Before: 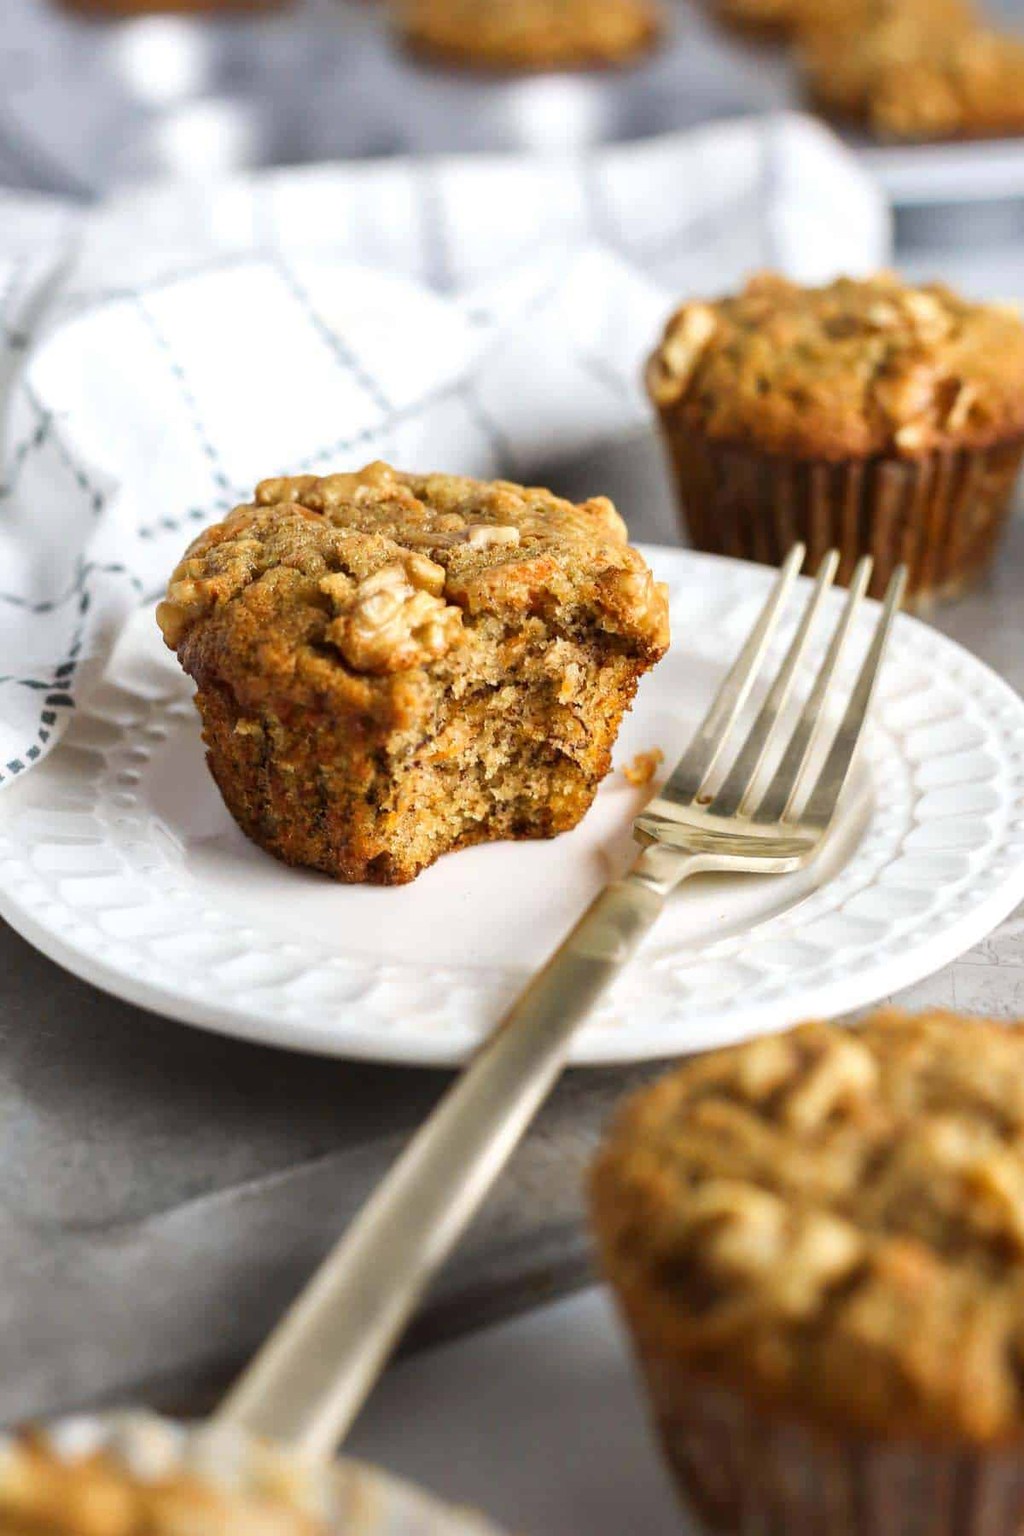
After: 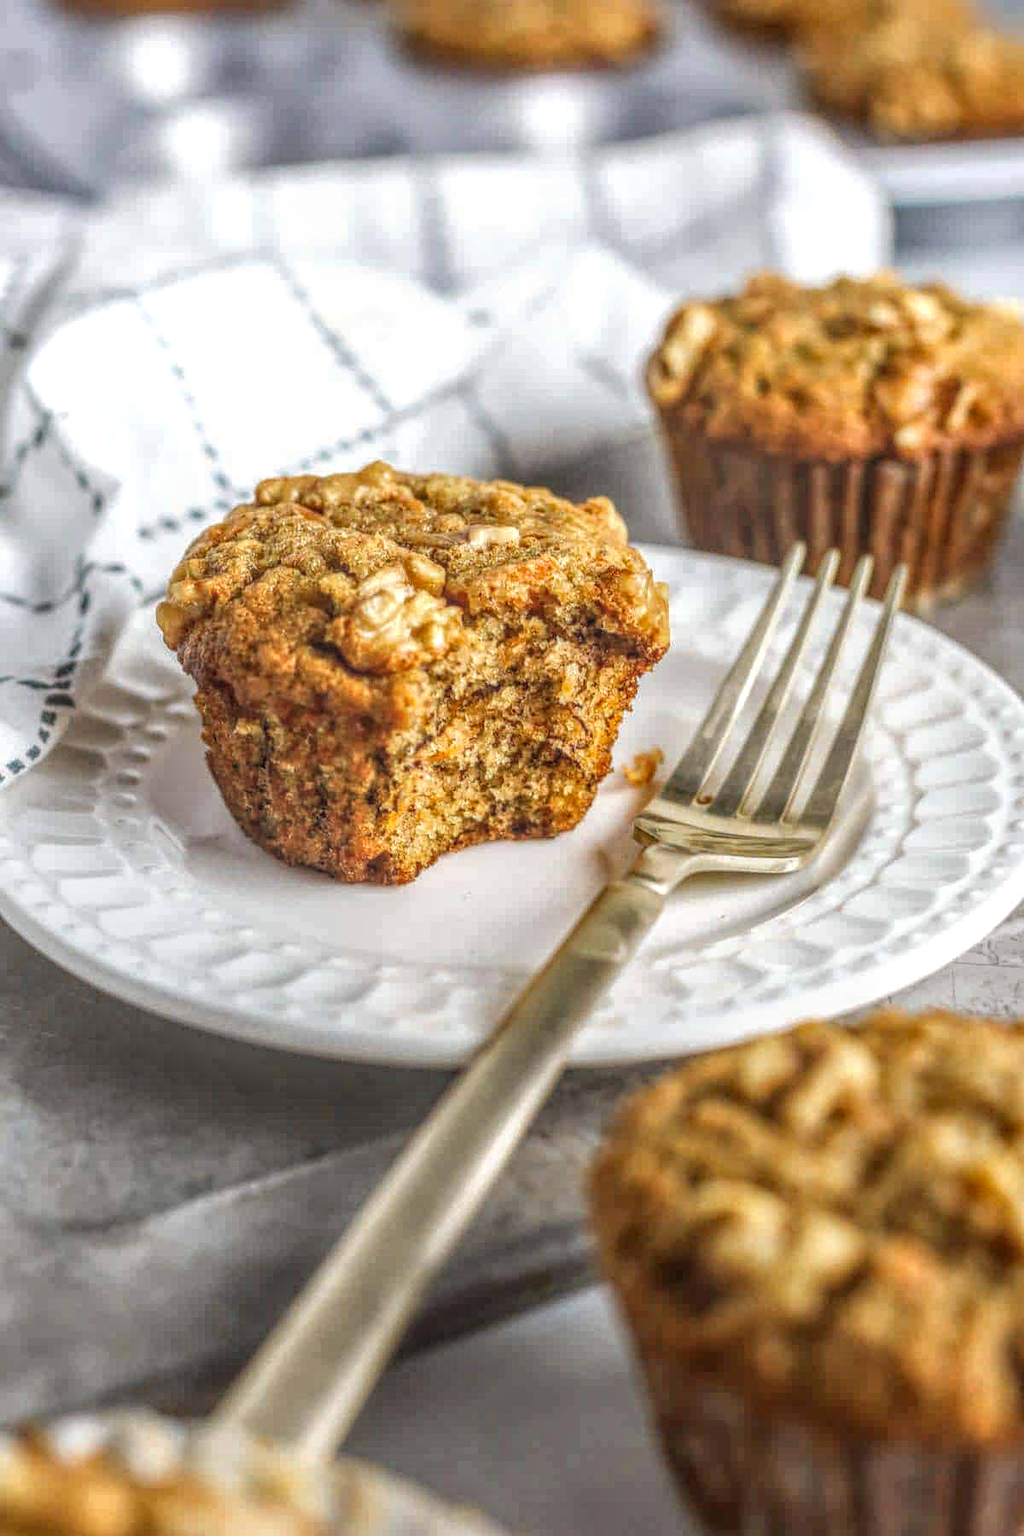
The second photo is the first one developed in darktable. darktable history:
local contrast: highlights 3%, shadows 4%, detail 201%, midtone range 0.252
